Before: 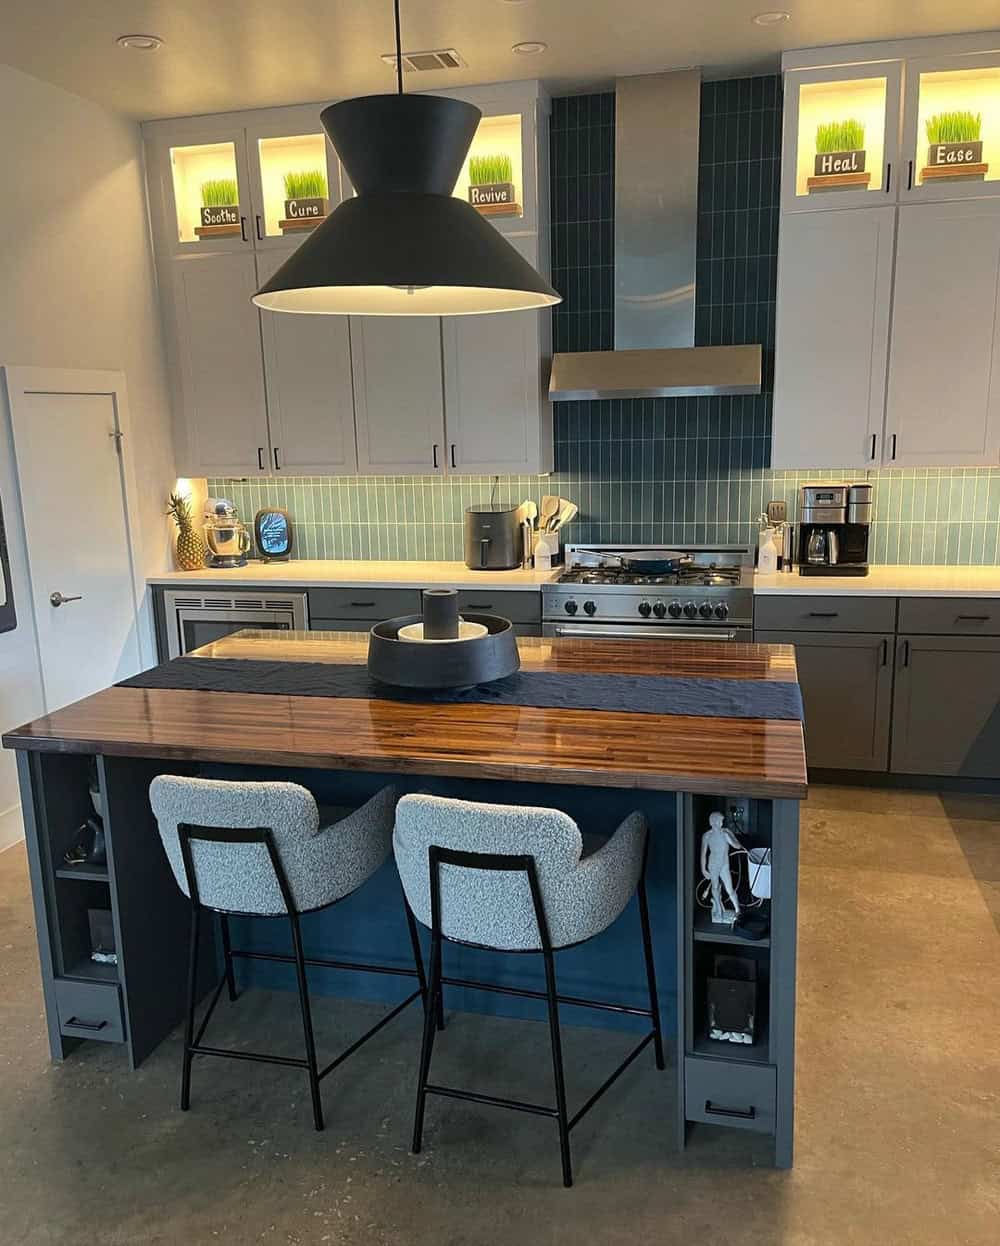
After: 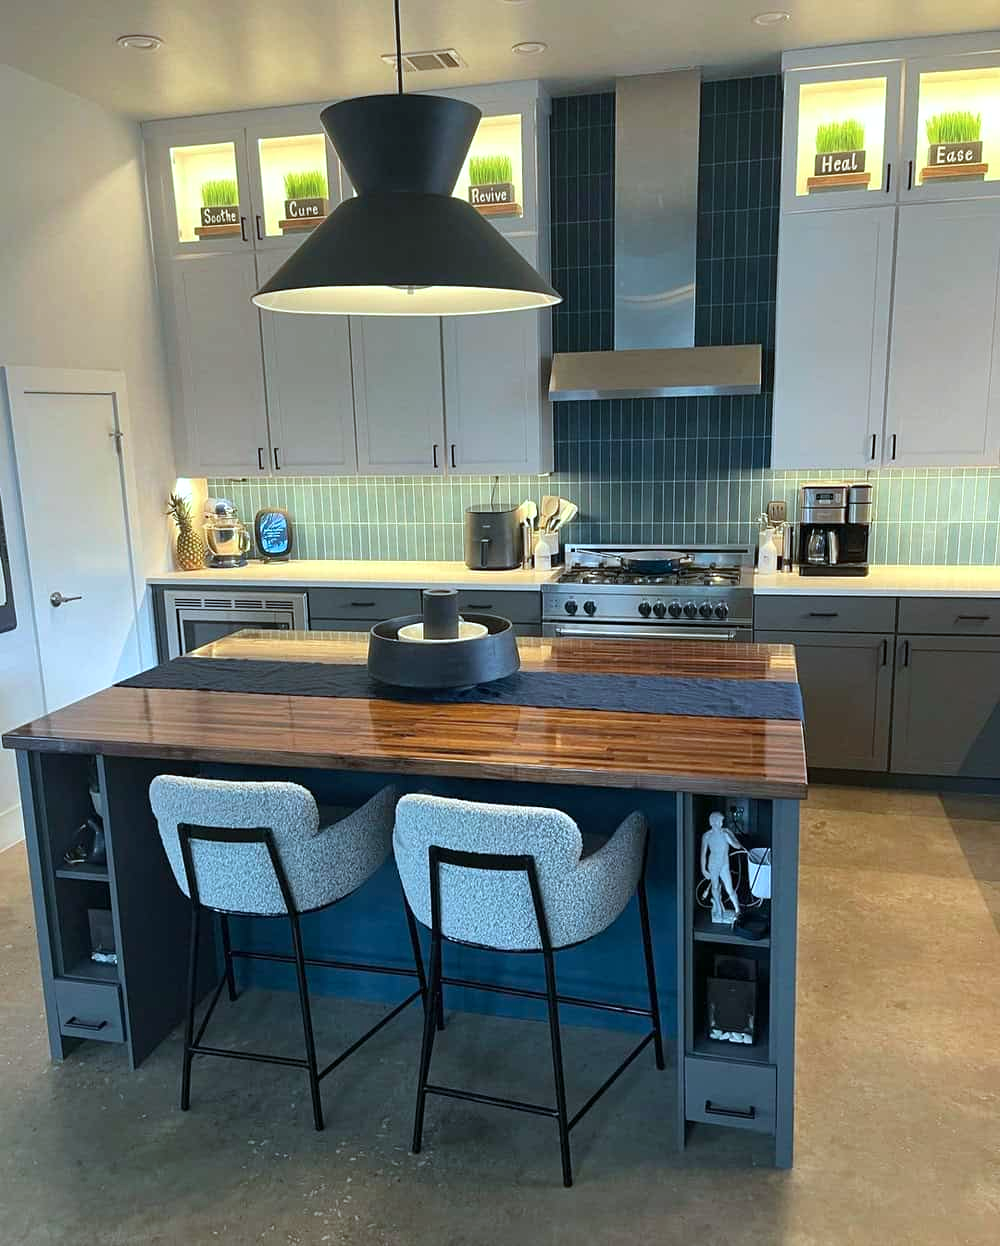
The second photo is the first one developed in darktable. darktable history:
exposure: exposure 0.298 EV, compensate highlight preservation false
color calibration: gray › normalize channels true, illuminant F (fluorescent), F source F9 (Cool White Deluxe 4150 K) – high CRI, x 0.374, y 0.373, temperature 4155.47 K, gamut compression 0.009
